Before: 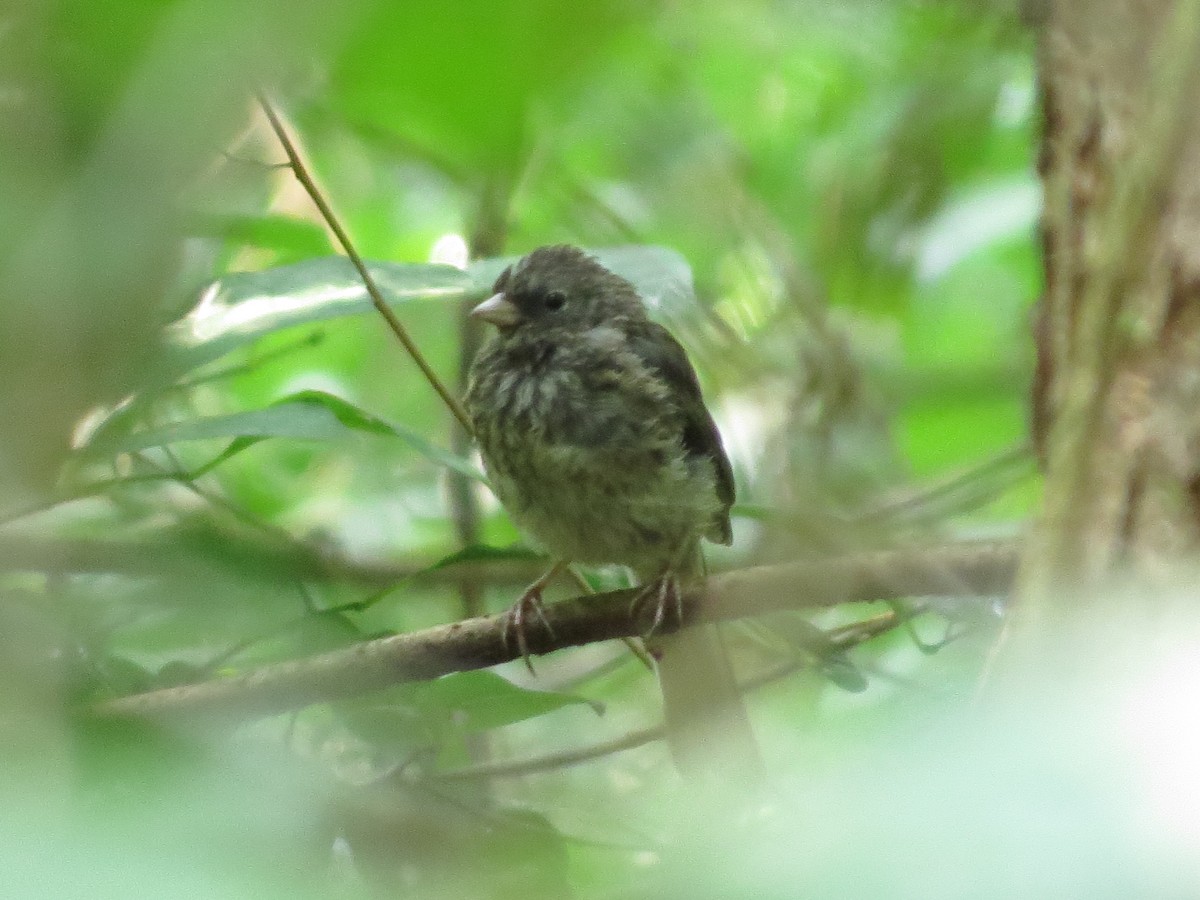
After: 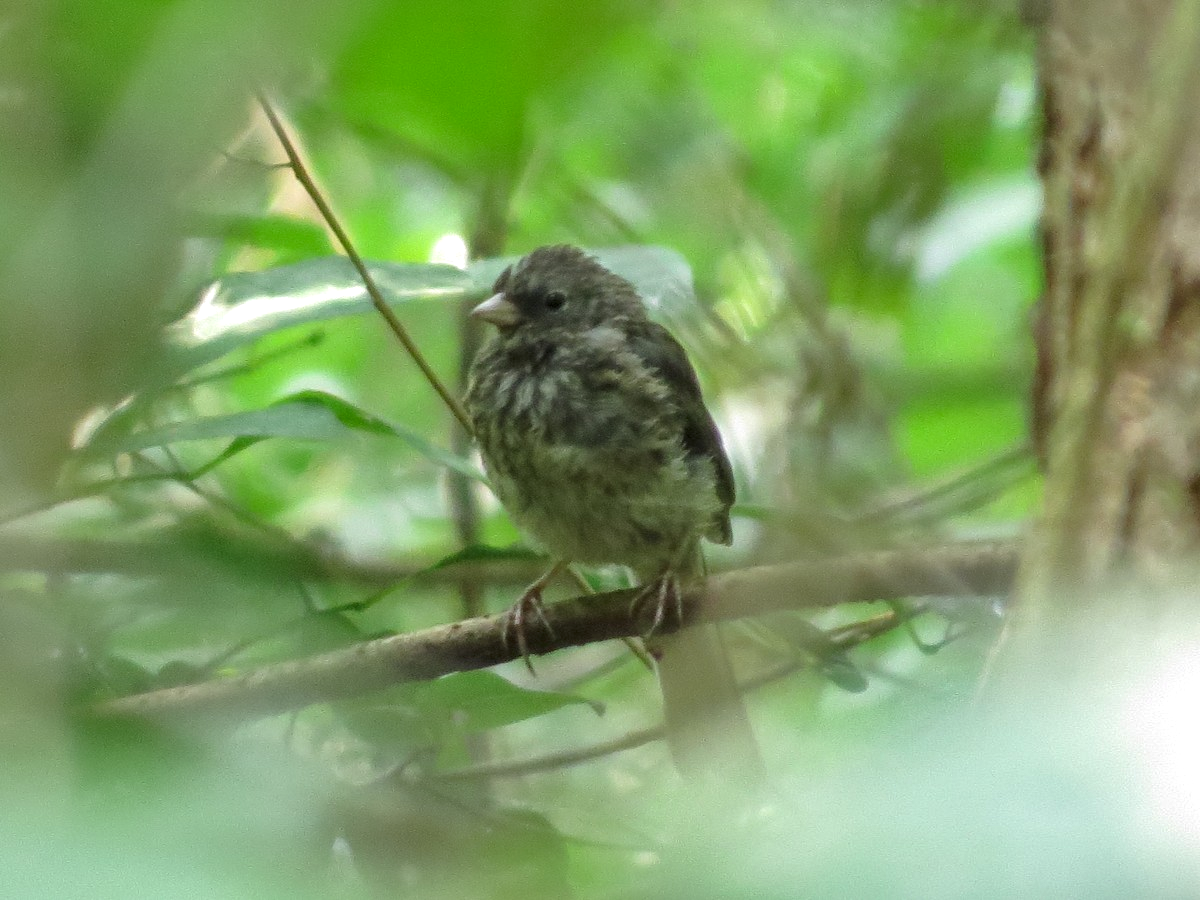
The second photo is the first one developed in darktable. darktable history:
local contrast: on, module defaults
shadows and highlights: shadows 30.04
